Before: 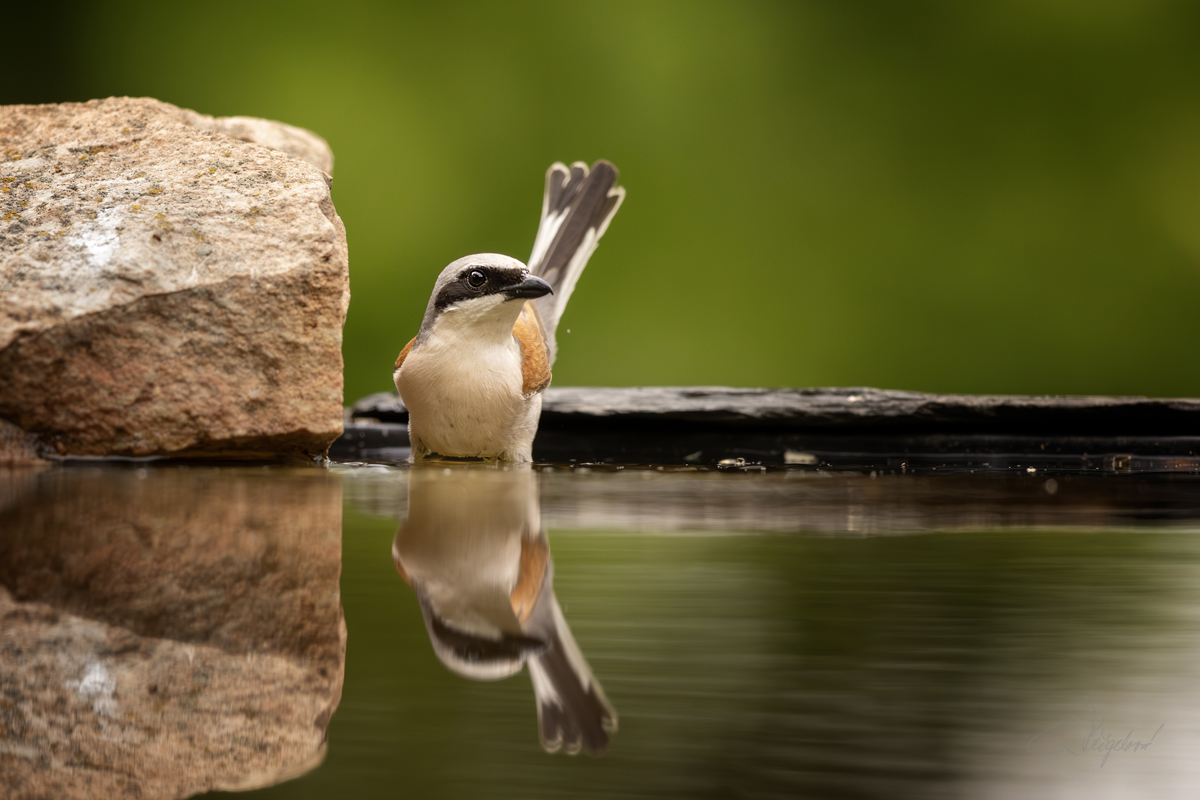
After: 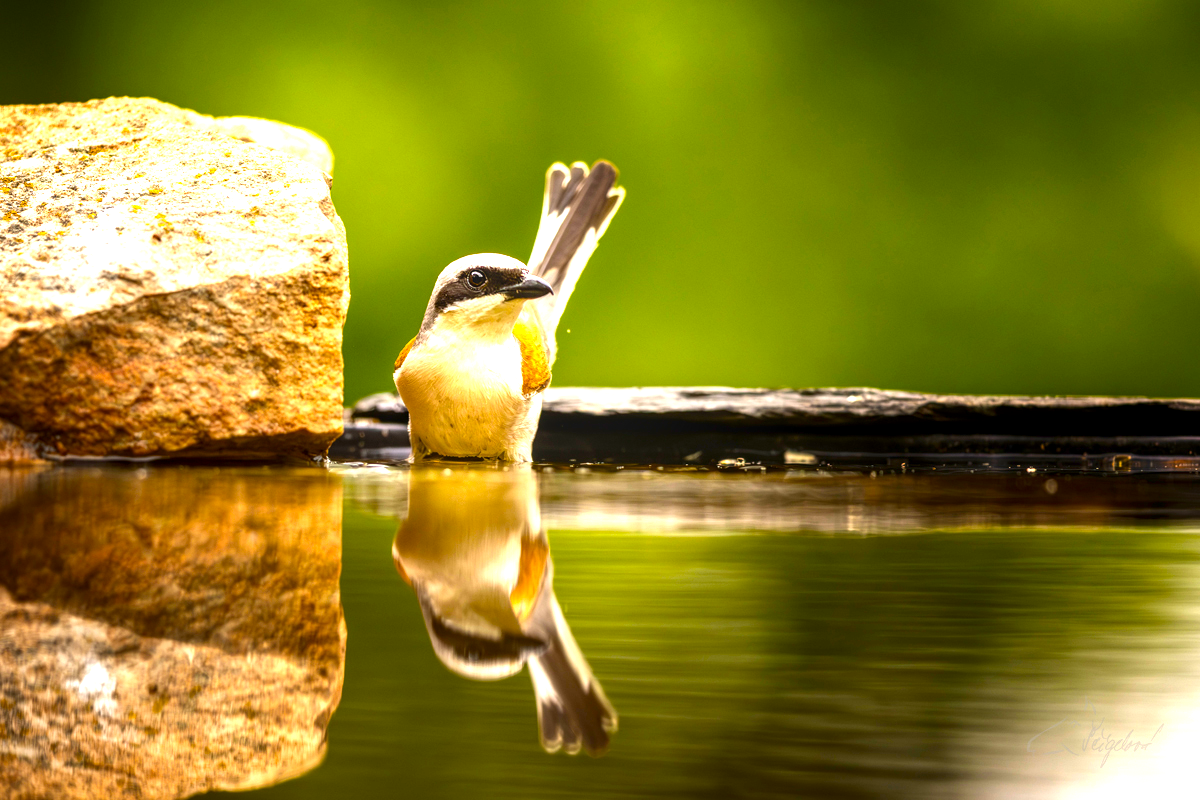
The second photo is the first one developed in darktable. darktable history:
contrast brightness saturation: contrast 0.069, brightness -0.129, saturation 0.058
local contrast: on, module defaults
color balance rgb: perceptual saturation grading › global saturation 31%, global vibrance 40.291%
exposure: black level correction 0, exposure 1.461 EV, compensate highlight preservation false
